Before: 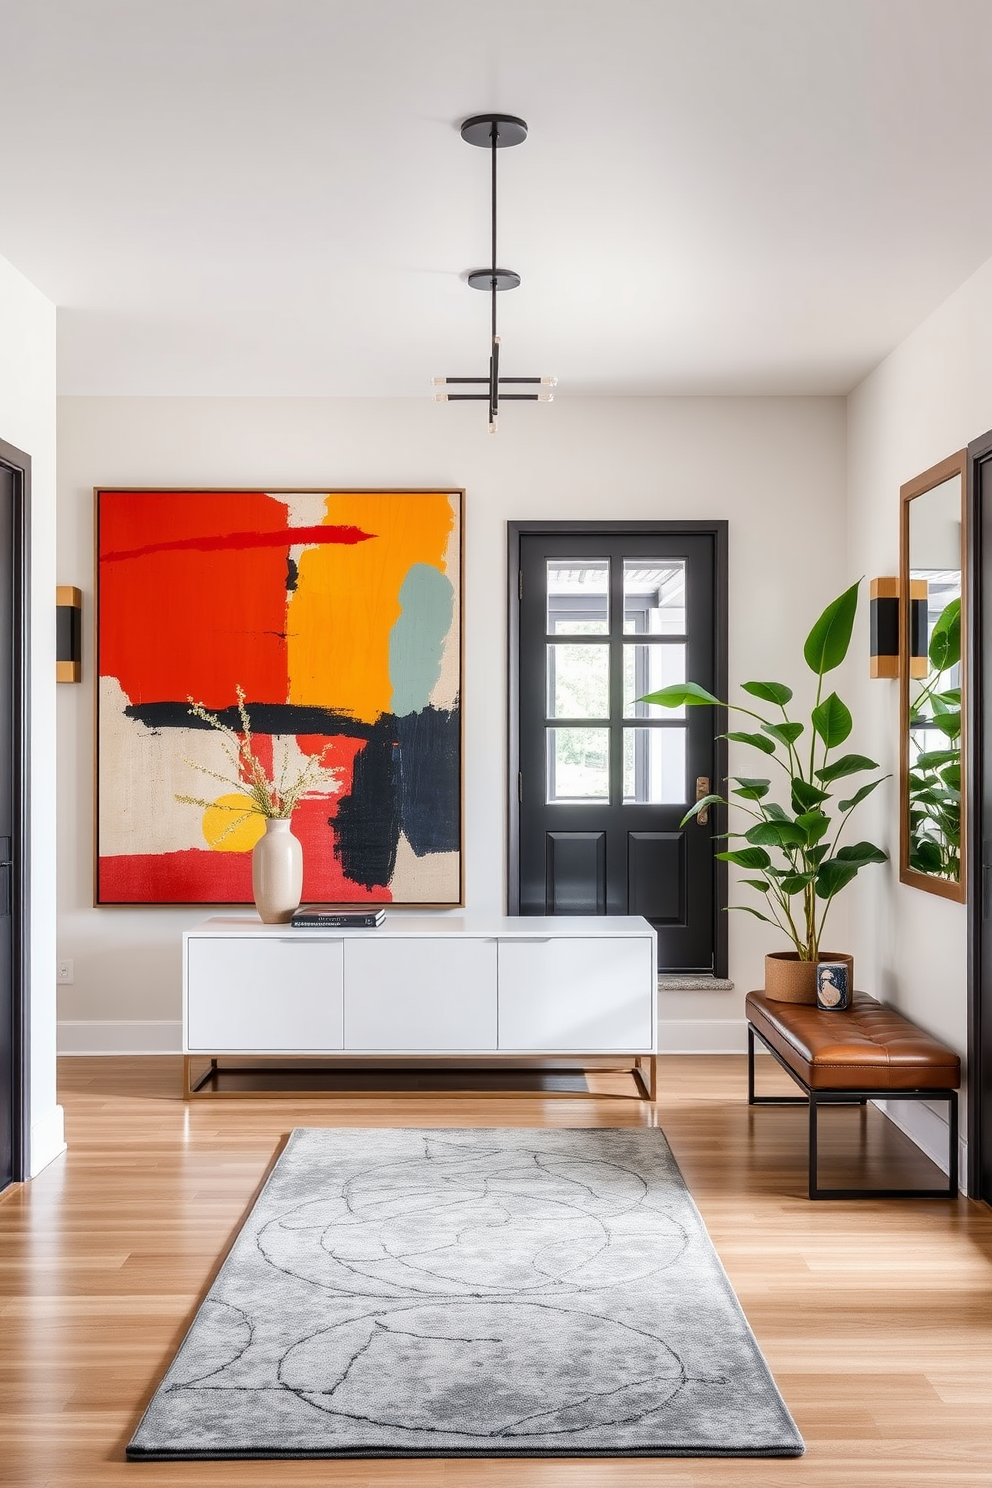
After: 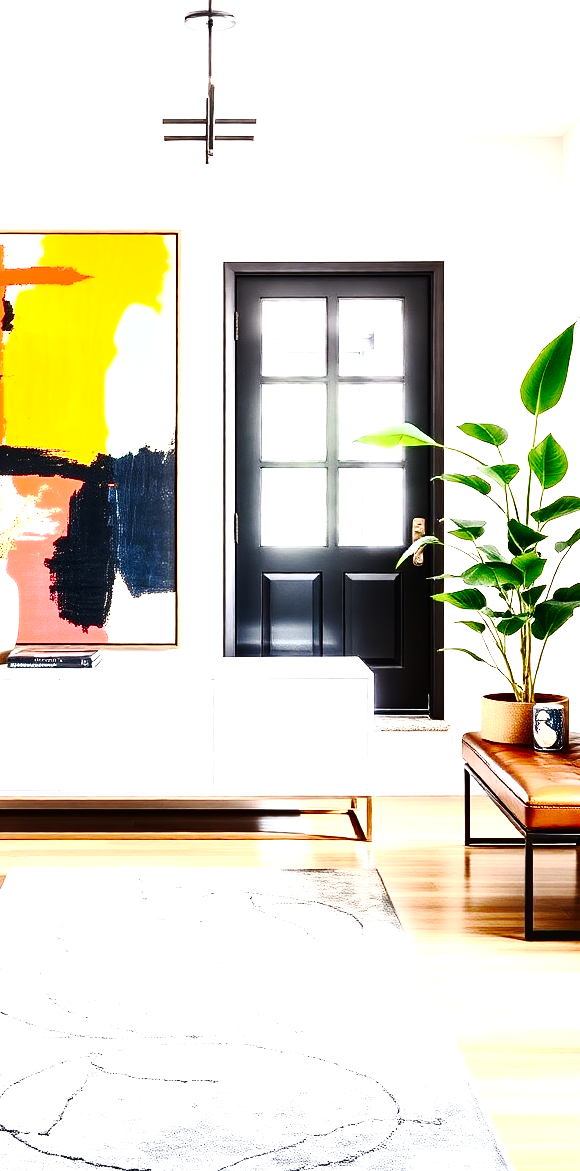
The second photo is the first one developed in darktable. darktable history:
crop and rotate: left 28.714%, top 17.469%, right 12.755%, bottom 3.767%
exposure: black level correction 0, exposure 1.351 EV, compensate highlight preservation false
local contrast: mode bilateral grid, contrast 25, coarseness 51, detail 122%, midtone range 0.2
contrast brightness saturation: contrast 0.339, brightness -0.081, saturation 0.166
tone curve: curves: ch0 [(0, 0) (0.003, 0.019) (0.011, 0.021) (0.025, 0.023) (0.044, 0.026) (0.069, 0.037) (0.1, 0.059) (0.136, 0.088) (0.177, 0.138) (0.224, 0.199) (0.277, 0.279) (0.335, 0.376) (0.399, 0.481) (0.468, 0.581) (0.543, 0.658) (0.623, 0.735) (0.709, 0.8) (0.801, 0.861) (0.898, 0.928) (1, 1)], preserve colors none
tone equalizer: -8 EV 0 EV, -7 EV -0.002 EV, -6 EV 0.002 EV, -5 EV -0.053 EV, -4 EV -0.09 EV, -3 EV -0.193 EV, -2 EV 0.265 EV, -1 EV 0.707 EV, +0 EV 0.495 EV, edges refinement/feathering 500, mask exposure compensation -1.57 EV, preserve details no
